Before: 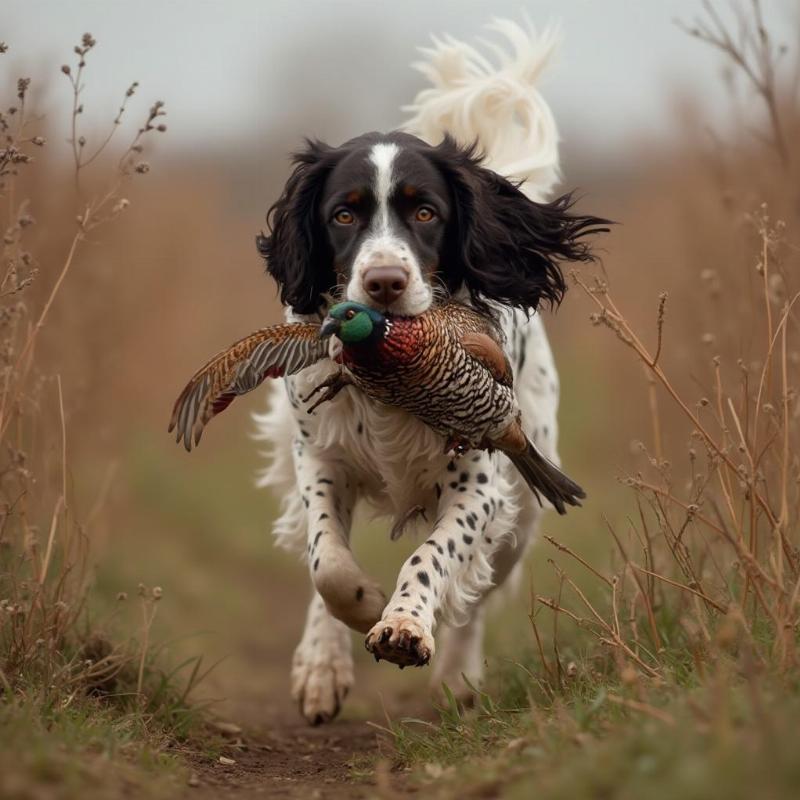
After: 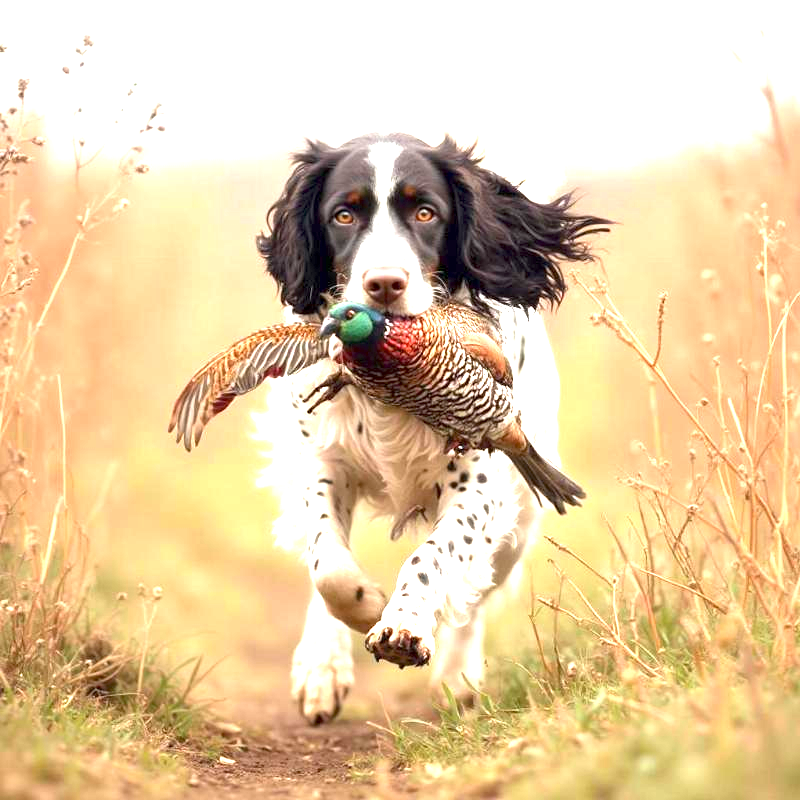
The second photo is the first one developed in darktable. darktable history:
exposure: black level correction 0.001, exposure 2.52 EV, compensate highlight preservation false
